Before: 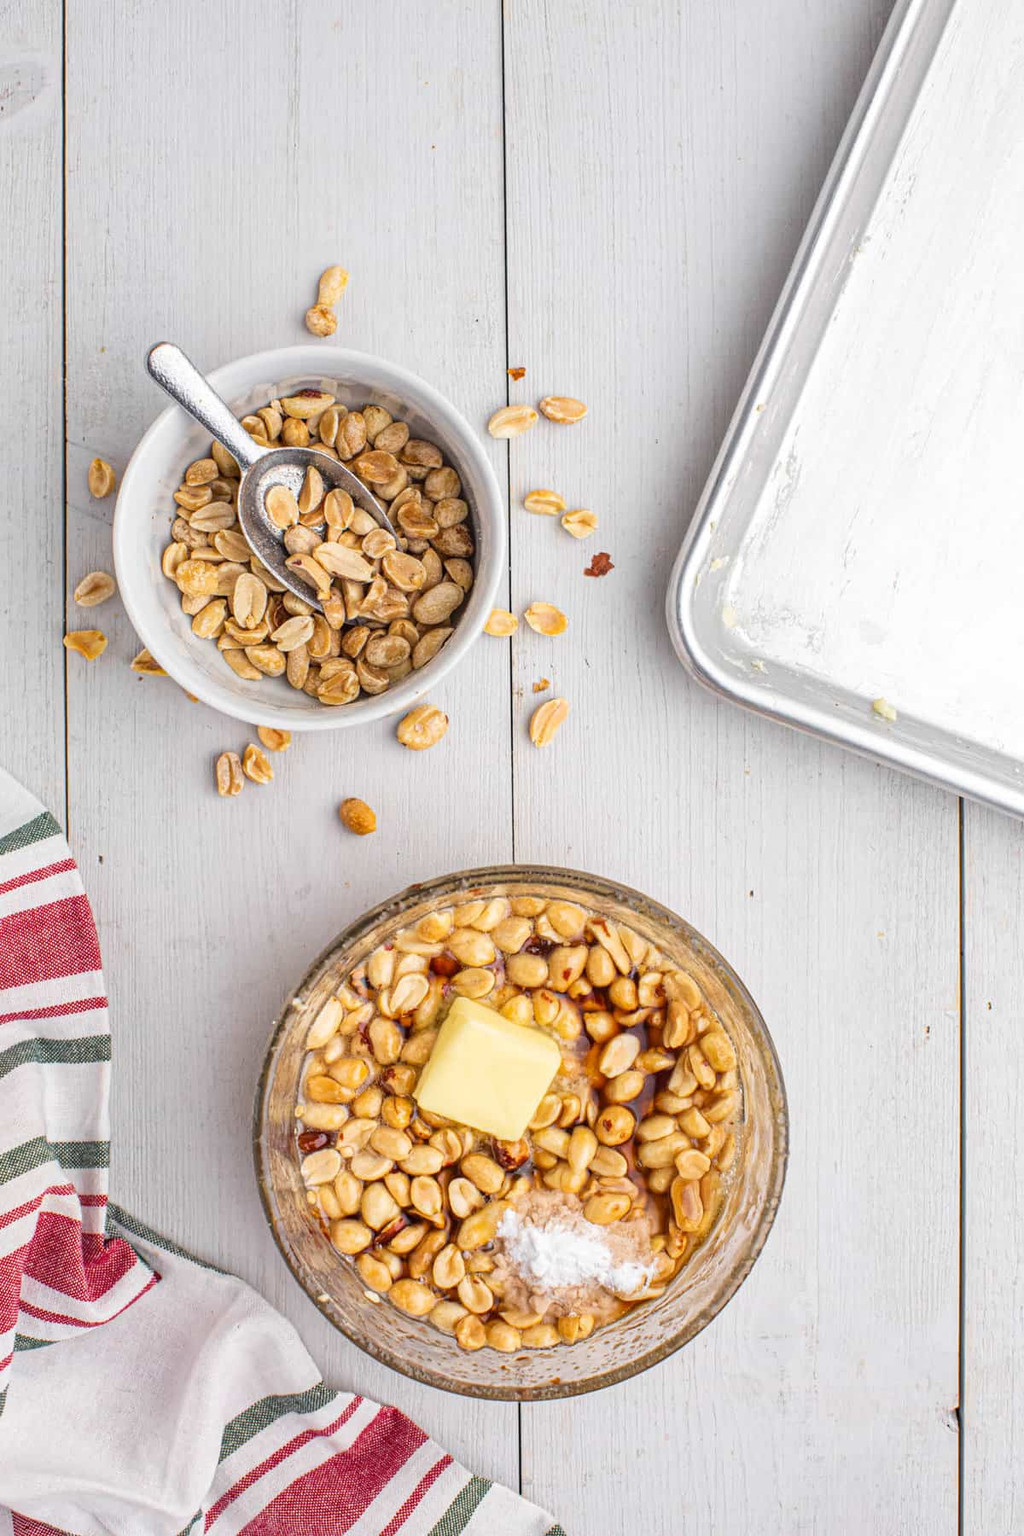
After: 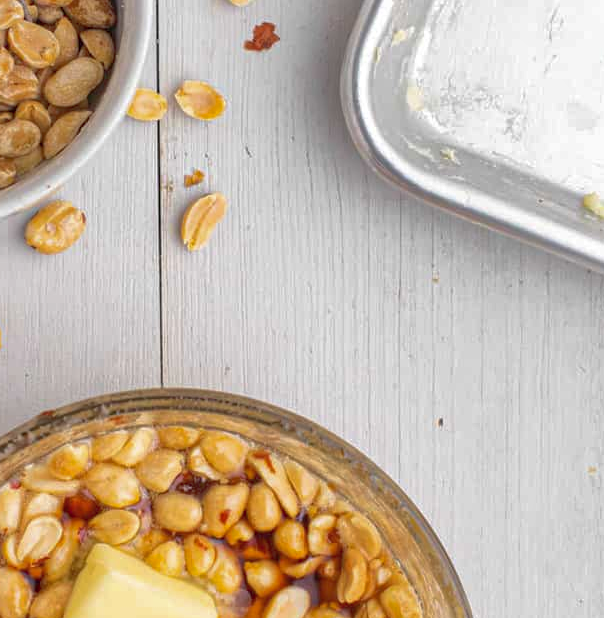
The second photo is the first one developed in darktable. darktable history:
shadows and highlights: on, module defaults
crop: left 36.681%, top 34.775%, right 12.94%, bottom 30.865%
